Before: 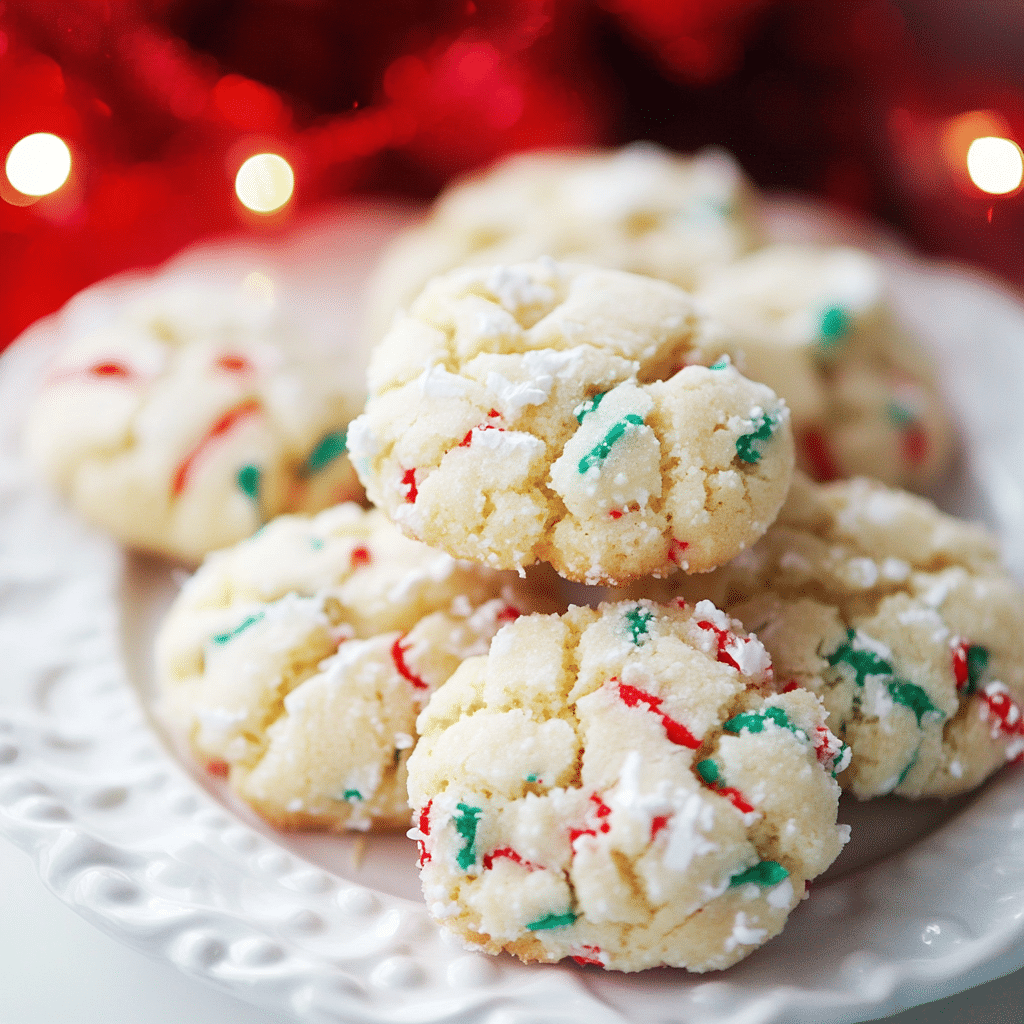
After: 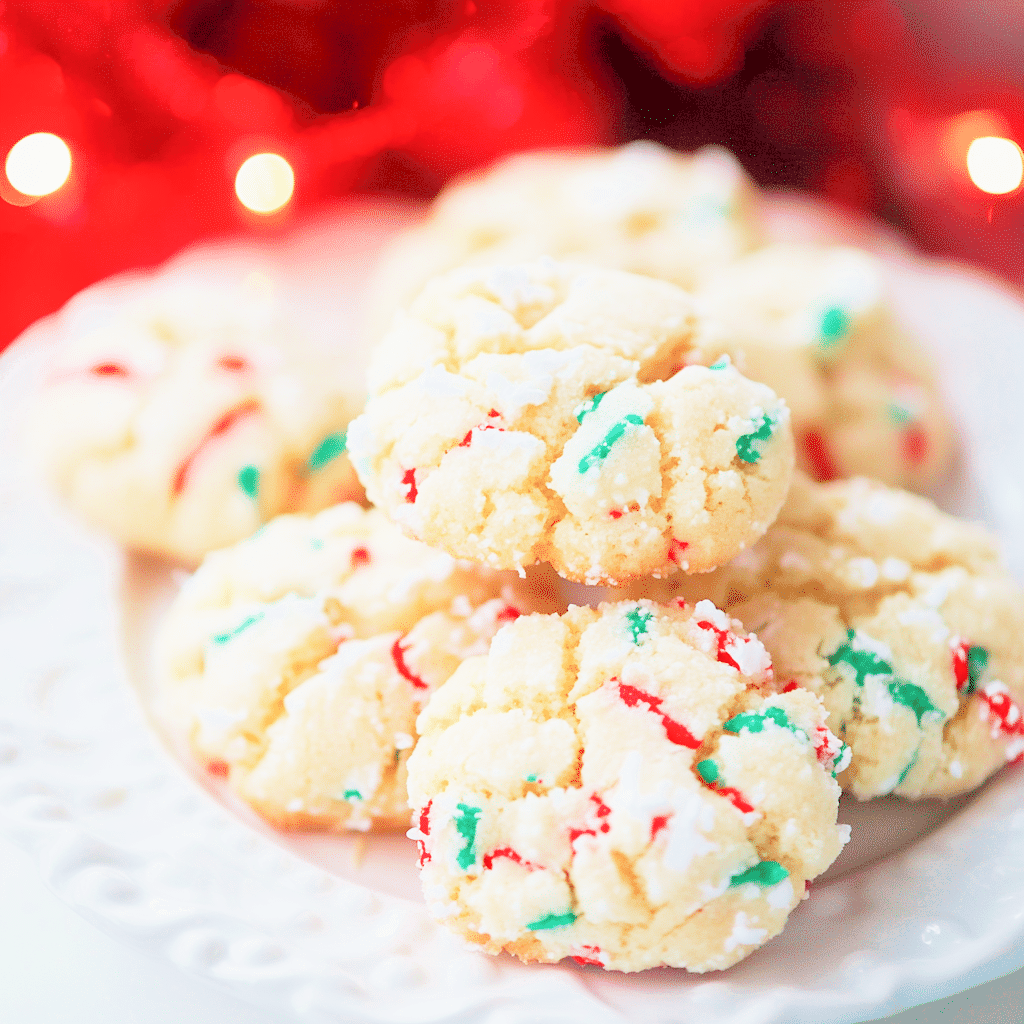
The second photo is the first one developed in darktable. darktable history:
exposure: black level correction 0.001, exposure 0.3 EV, compensate highlight preservation false
filmic rgb: middle gray luminance 3.44%, black relative exposure -5.92 EV, white relative exposure 6.33 EV, threshold 6 EV, dynamic range scaling 22.4%, target black luminance 0%, hardness 2.33, latitude 45.85%, contrast 0.78, highlights saturation mix 100%, shadows ↔ highlights balance 0.033%, add noise in highlights 0, preserve chrominance max RGB, color science v3 (2019), use custom middle-gray values true, iterations of high-quality reconstruction 0, contrast in highlights soft, enable highlight reconstruction true
